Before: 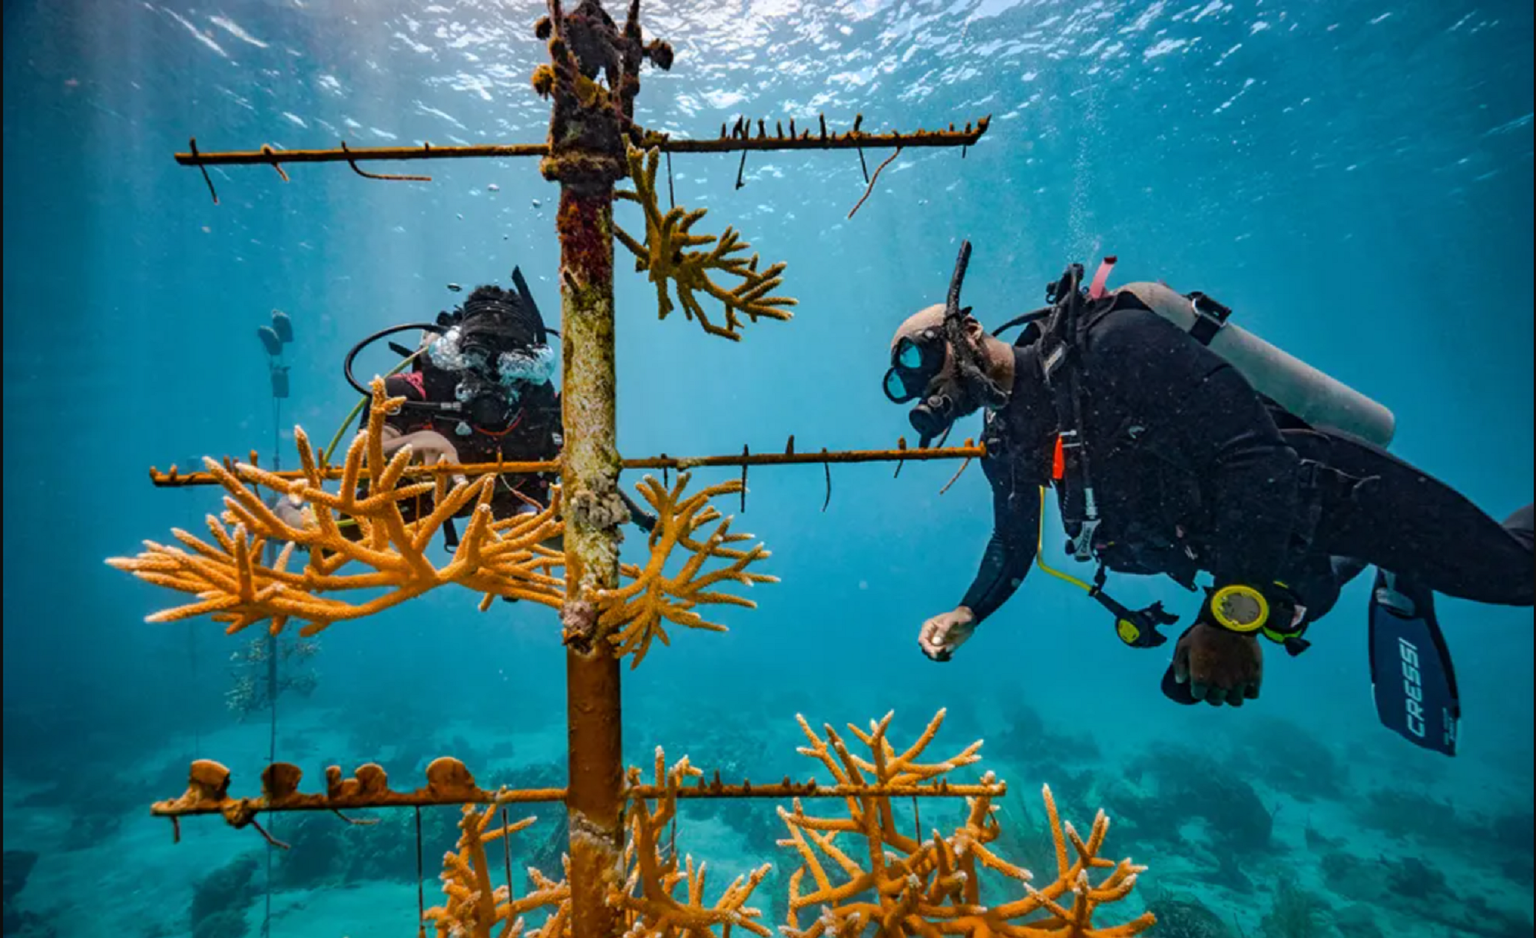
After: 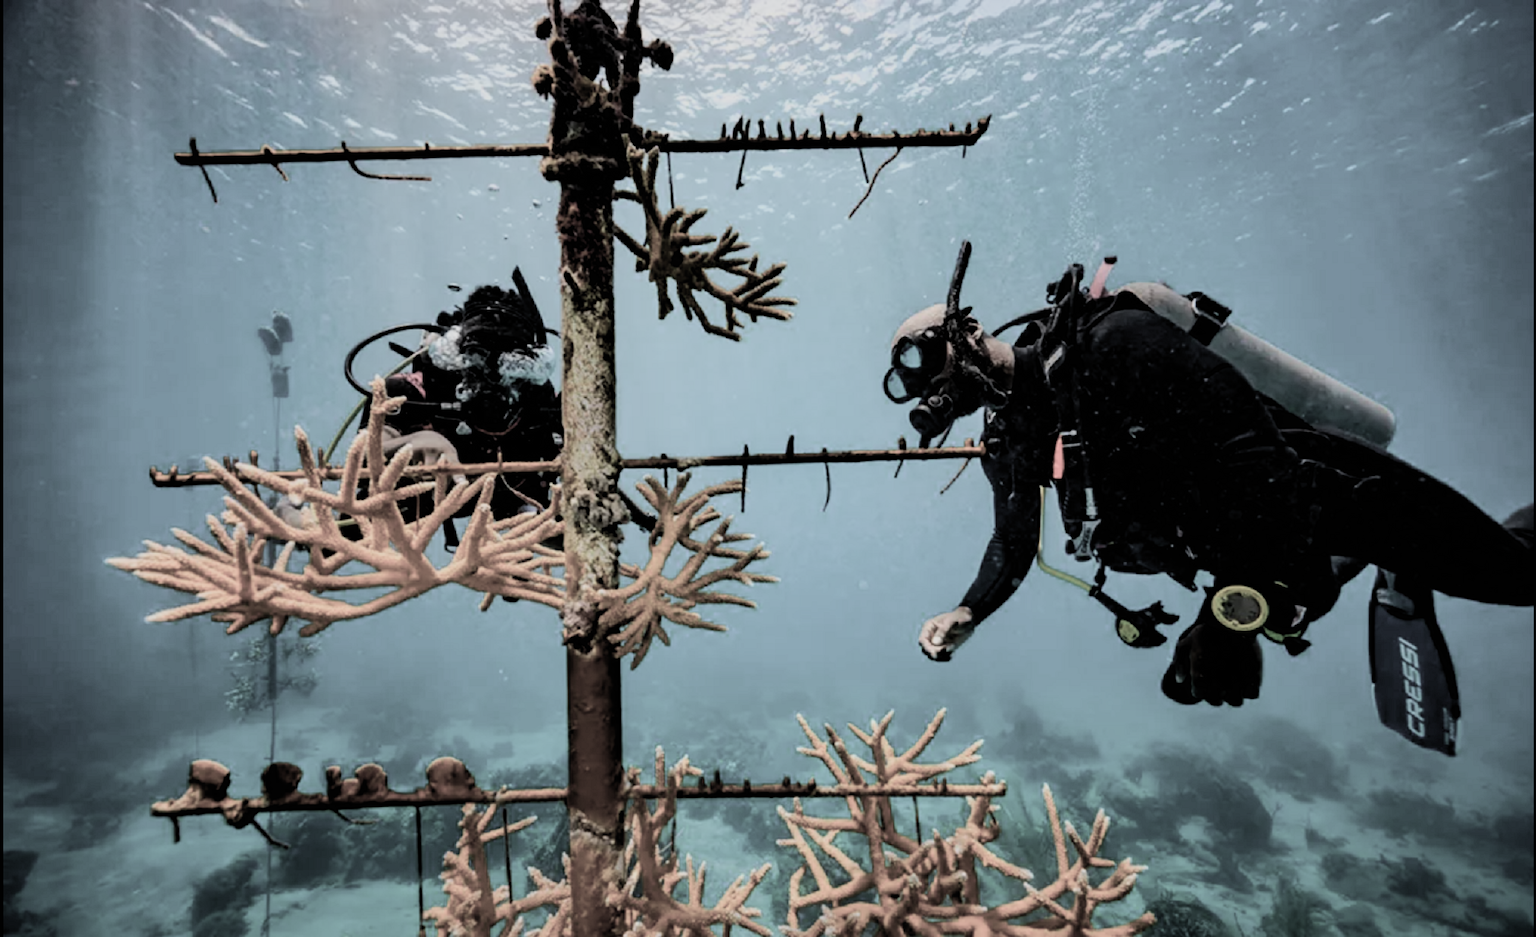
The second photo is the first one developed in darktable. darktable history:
exposure: black level correction 0.01, exposure 0.01 EV, compensate exposure bias true, compensate highlight preservation false
filmic rgb: black relative exposure -5.06 EV, white relative exposure 3.97 EV, hardness 2.87, contrast 1.39, highlights saturation mix -30.55%, color science v5 (2021), contrast in shadows safe, contrast in highlights safe
